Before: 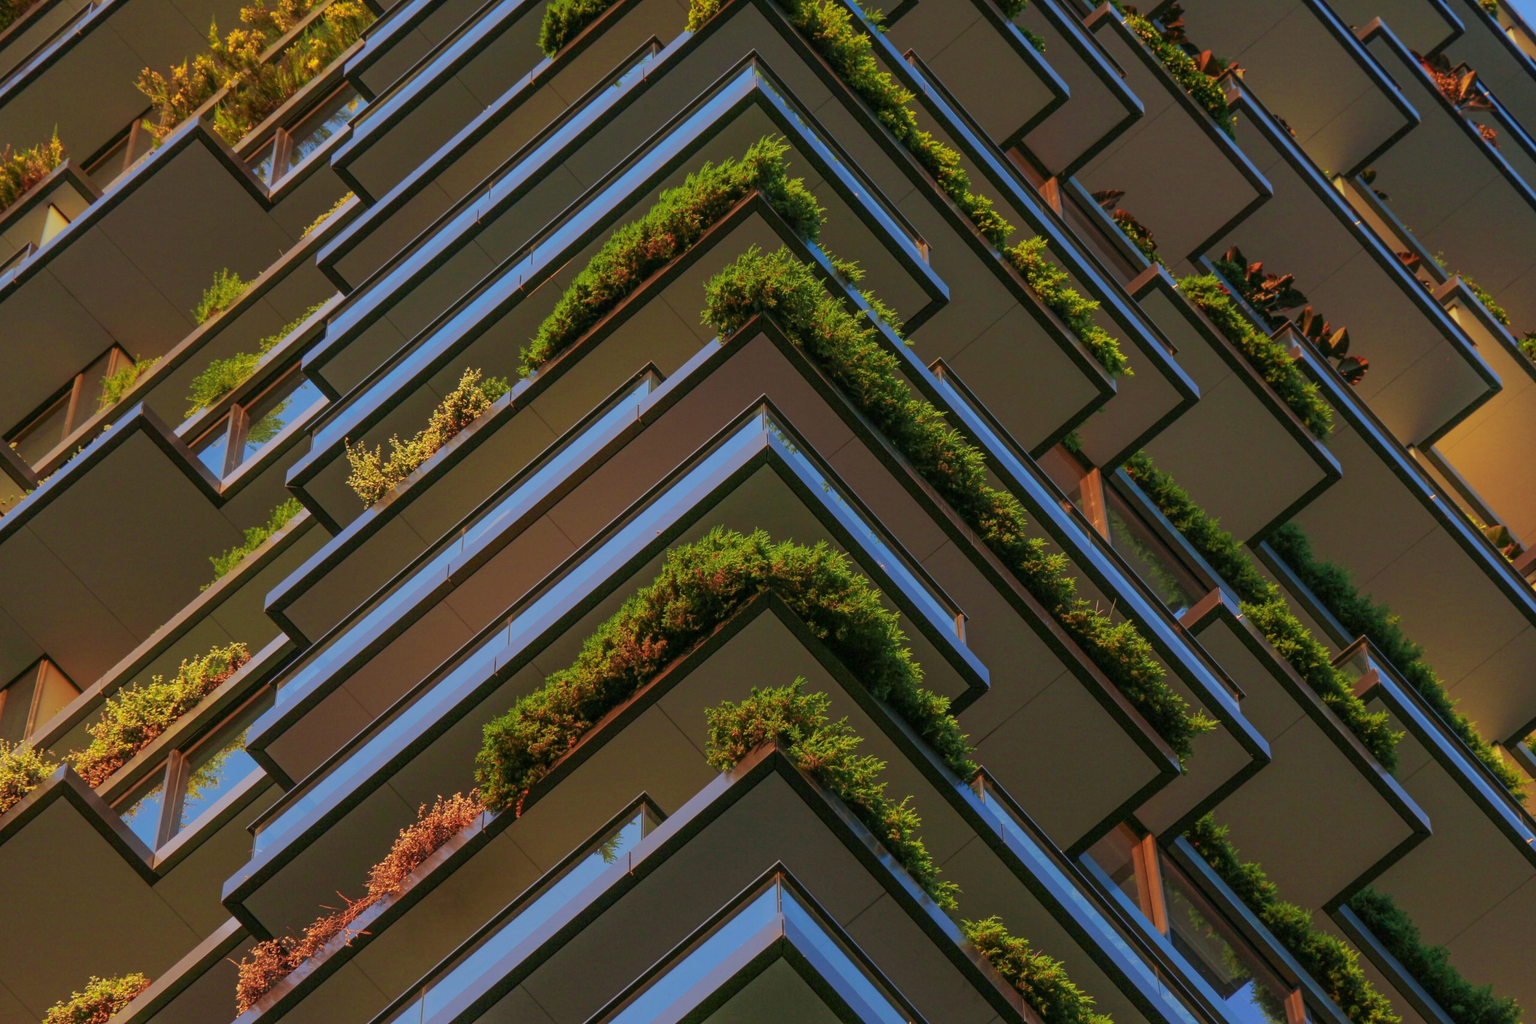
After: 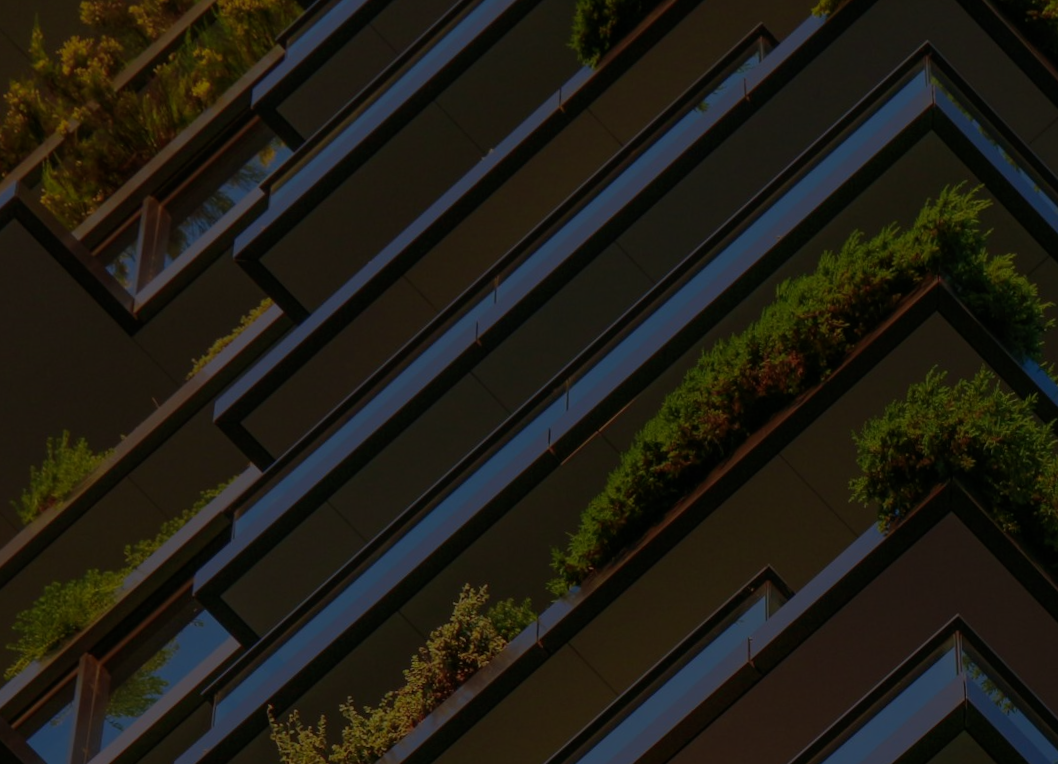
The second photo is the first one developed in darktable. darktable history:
crop and rotate: left 10.817%, top 0.062%, right 47.194%, bottom 53.626%
exposure: exposure -2.446 EV, compensate highlight preservation false
rotate and perspective: rotation -1.32°, lens shift (horizontal) -0.031, crop left 0.015, crop right 0.985, crop top 0.047, crop bottom 0.982
